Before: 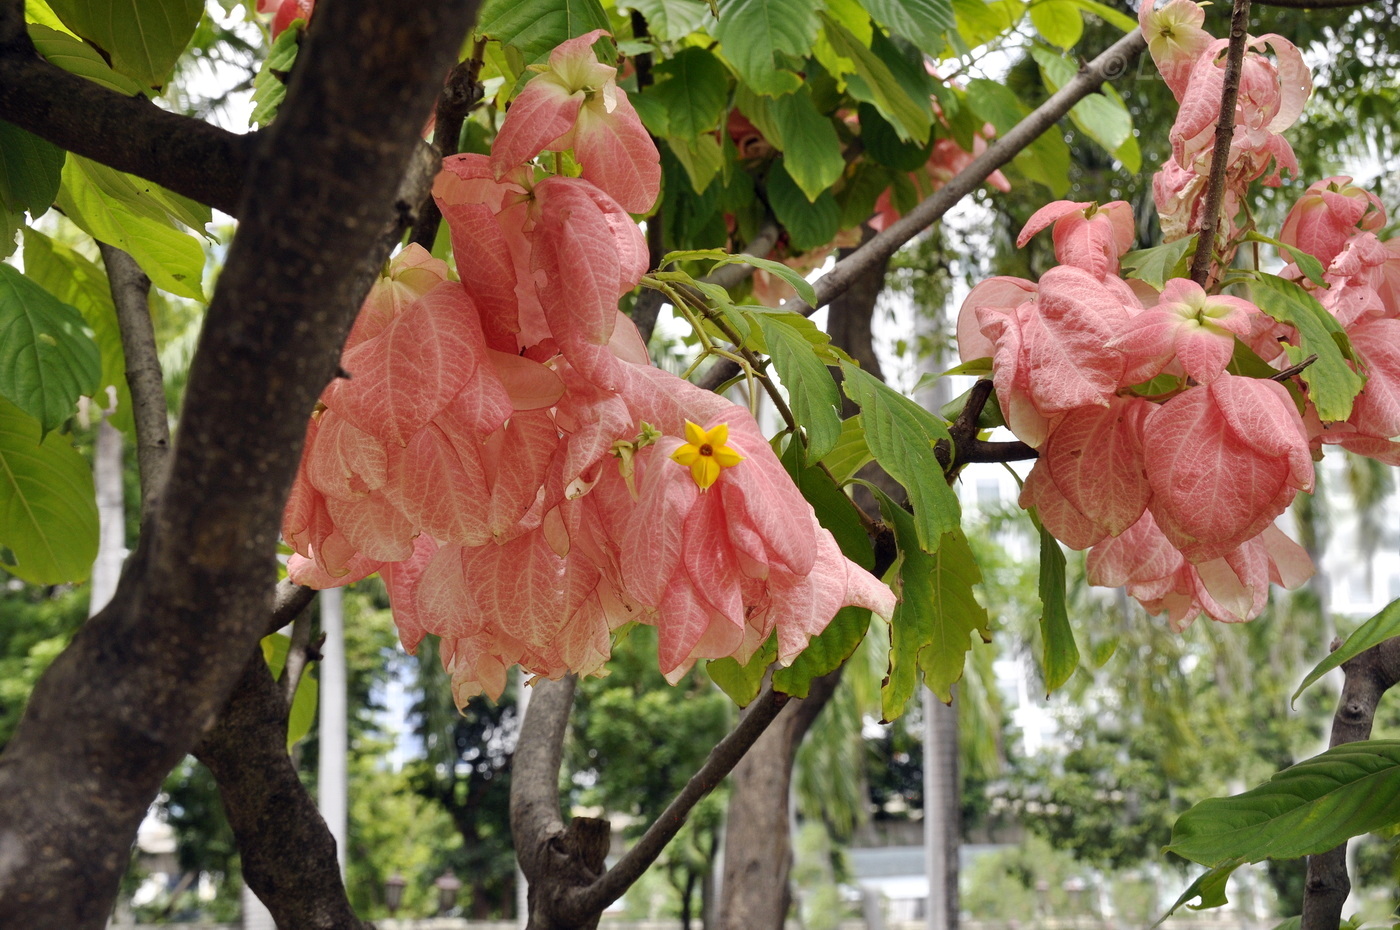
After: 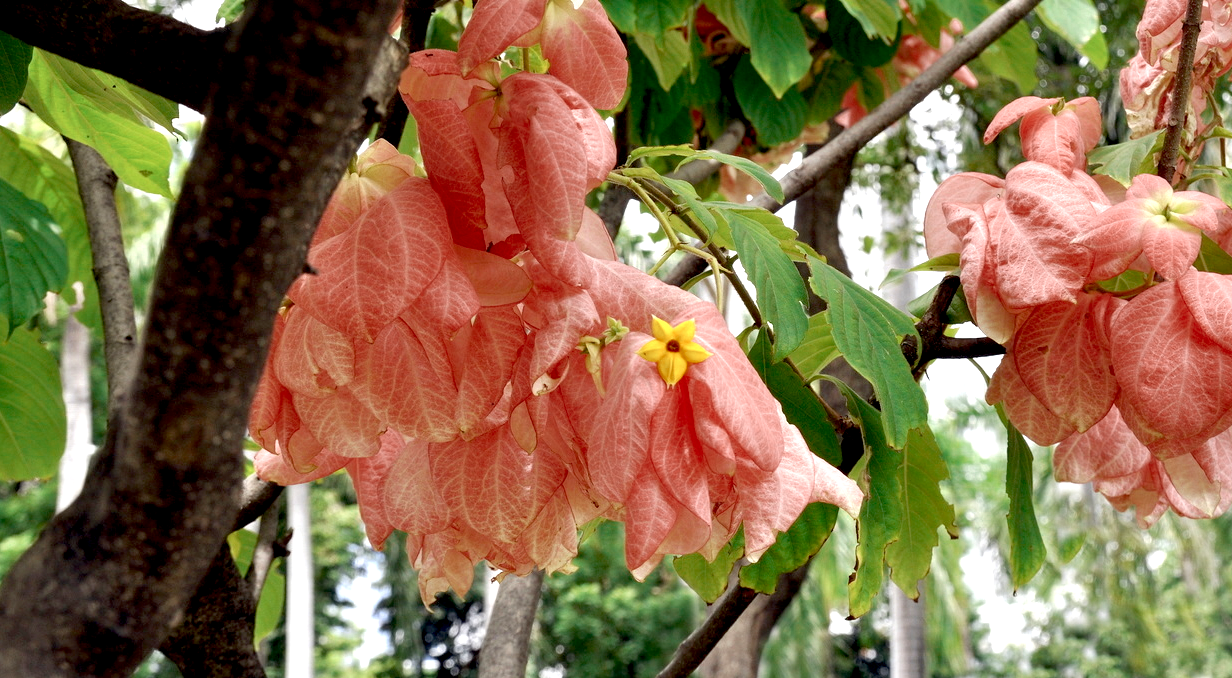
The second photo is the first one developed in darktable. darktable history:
crop and rotate: left 2.408%, top 11.19%, right 9.537%, bottom 15.865%
exposure: black level correction 0.012, exposure 0.695 EV, compensate highlight preservation false
color zones: curves: ch0 [(0, 0.5) (0.125, 0.4) (0.25, 0.5) (0.375, 0.4) (0.5, 0.4) (0.625, 0.6) (0.75, 0.6) (0.875, 0.5)]; ch1 [(0, 0.4) (0.125, 0.5) (0.25, 0.4) (0.375, 0.4) (0.5, 0.4) (0.625, 0.4) (0.75, 0.5) (0.875, 0.4)]; ch2 [(0, 0.6) (0.125, 0.5) (0.25, 0.5) (0.375, 0.6) (0.5, 0.6) (0.625, 0.5) (0.75, 0.5) (0.875, 0.5)]
